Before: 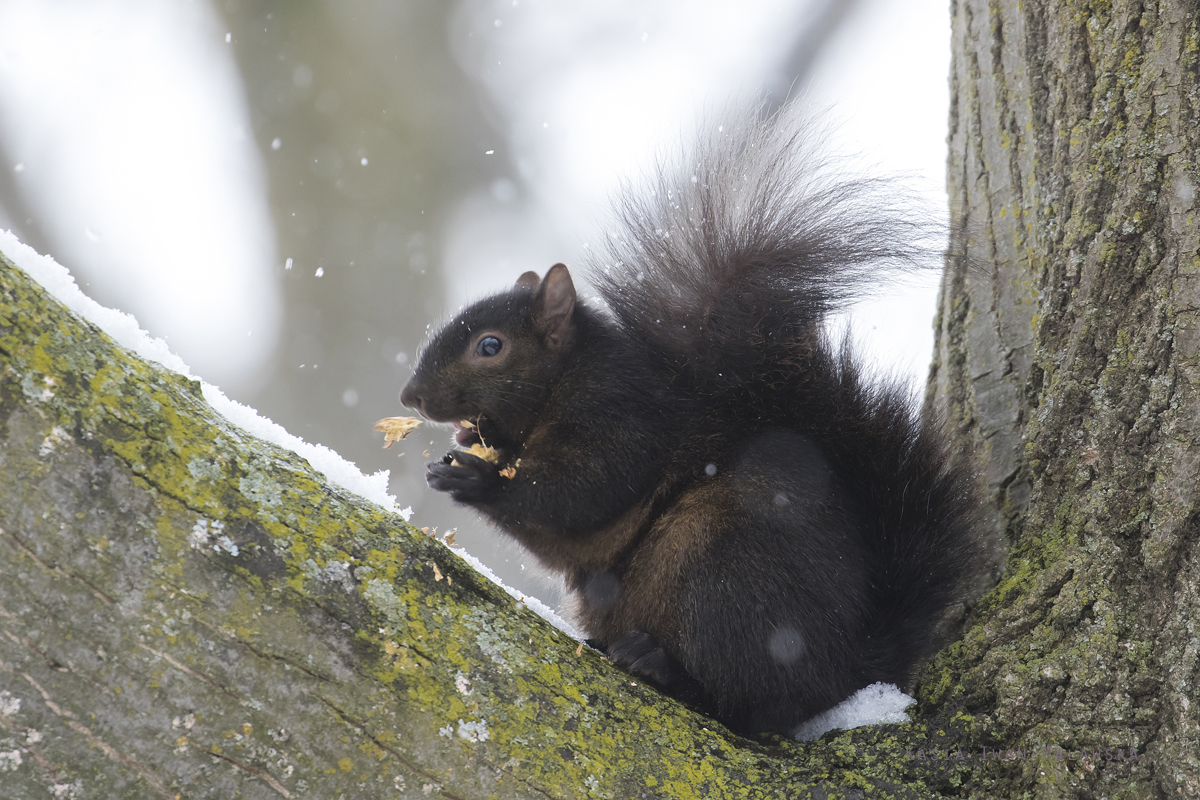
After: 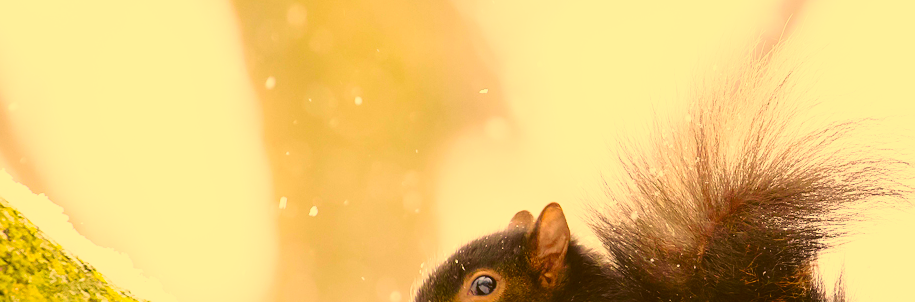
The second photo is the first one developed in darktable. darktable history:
base curve: curves: ch0 [(0, 0) (0.032, 0.037) (0.105, 0.228) (0.435, 0.76) (0.856, 0.983) (1, 1)], preserve colors none
color correction: highlights a* 10.61, highlights b* 29.95, shadows a* 2.6, shadows b* 17.39, saturation 1.72
crop: left 0.567%, top 7.642%, right 23.172%, bottom 54.505%
sharpen: amount 0.207
